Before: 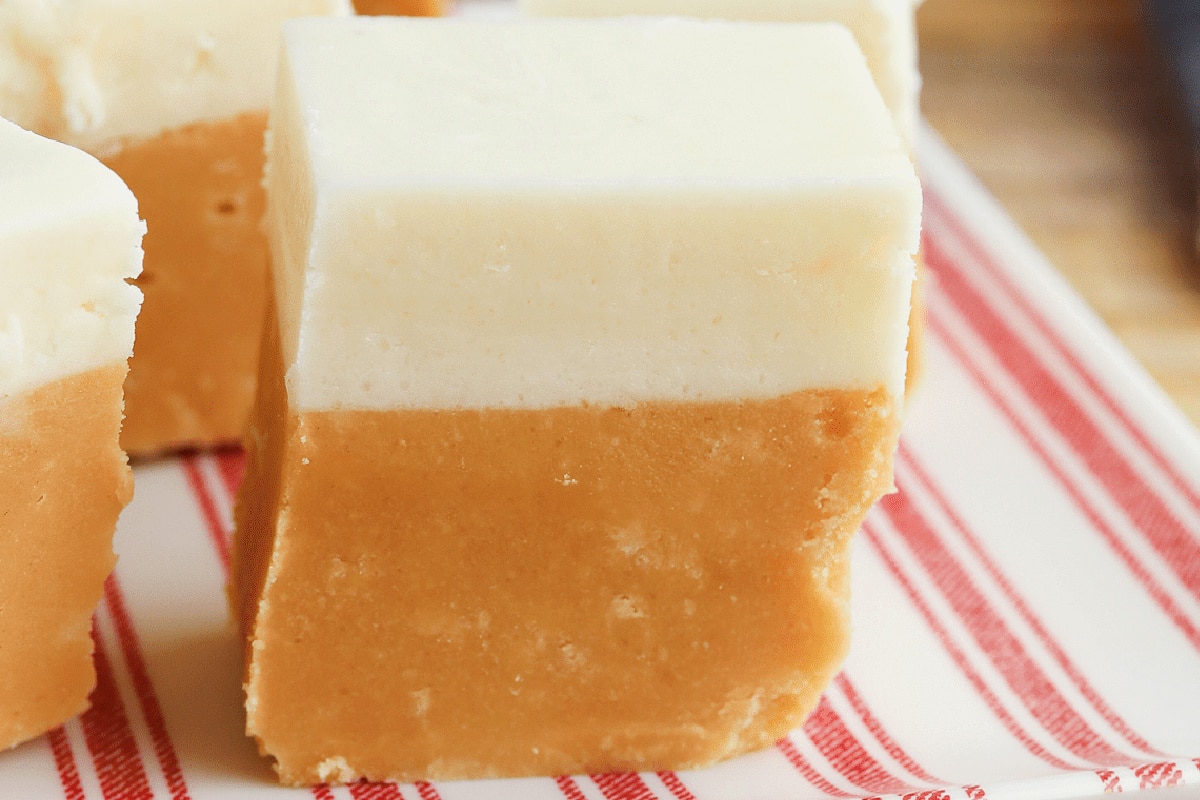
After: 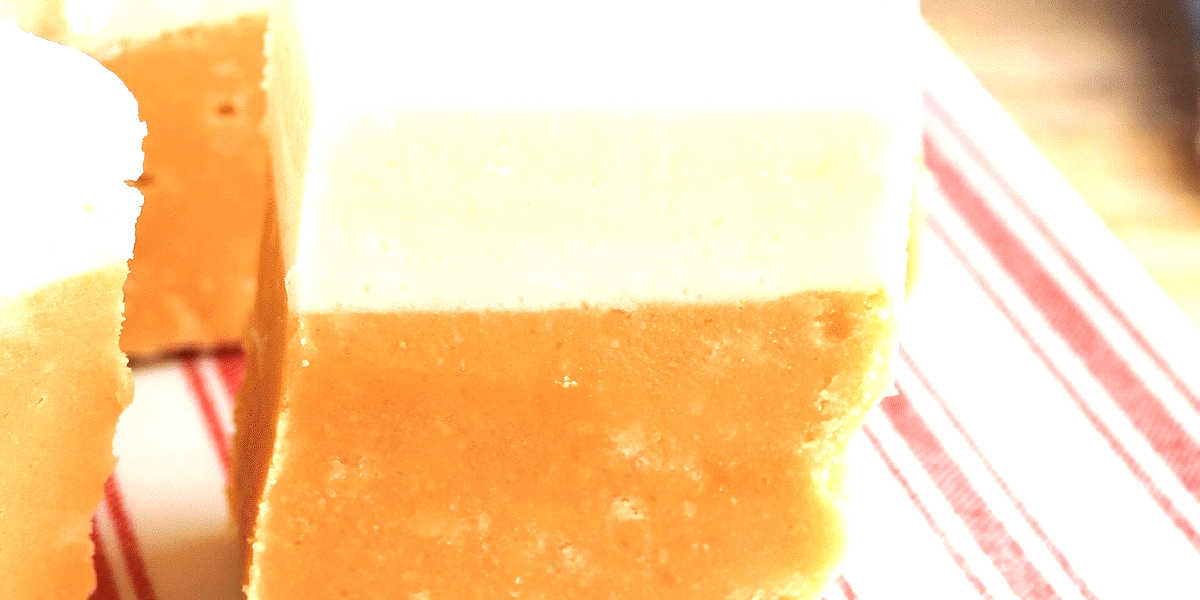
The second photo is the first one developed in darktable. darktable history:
crop and rotate: top 12.452%, bottom 12.489%
exposure: black level correction 0, exposure 1 EV, compensate highlight preservation false
